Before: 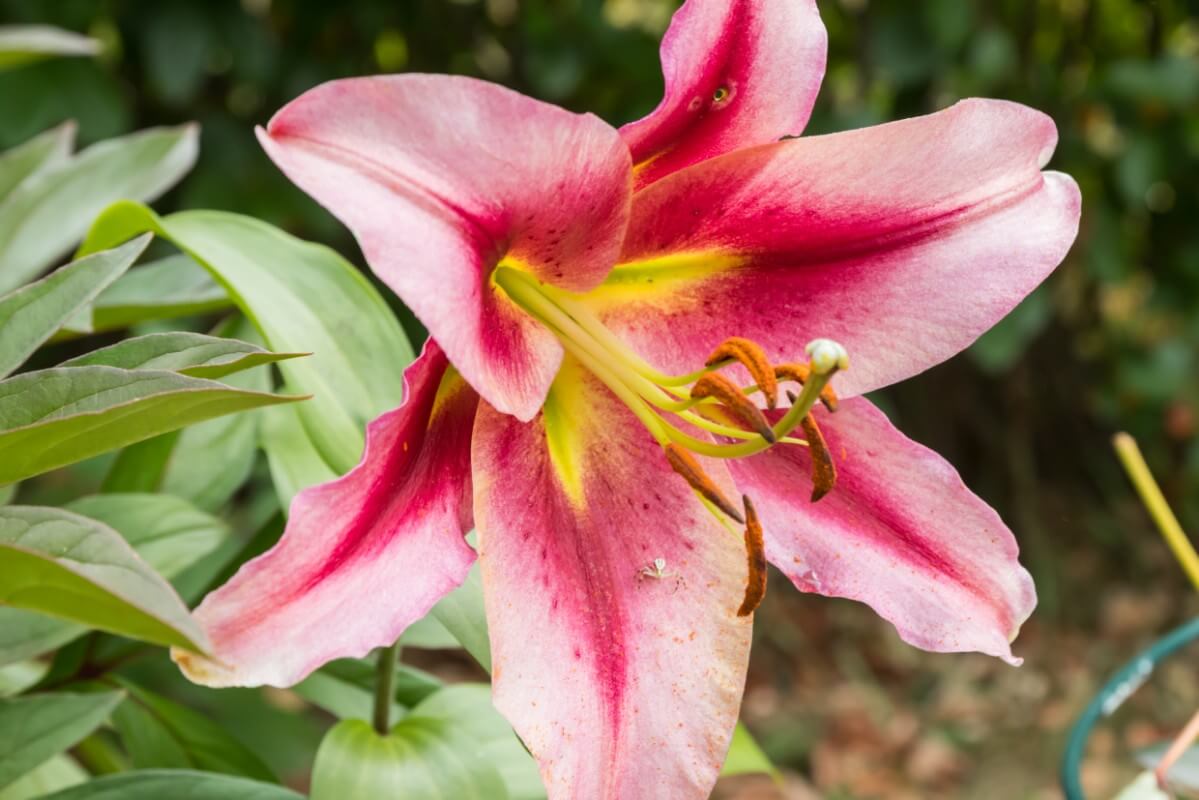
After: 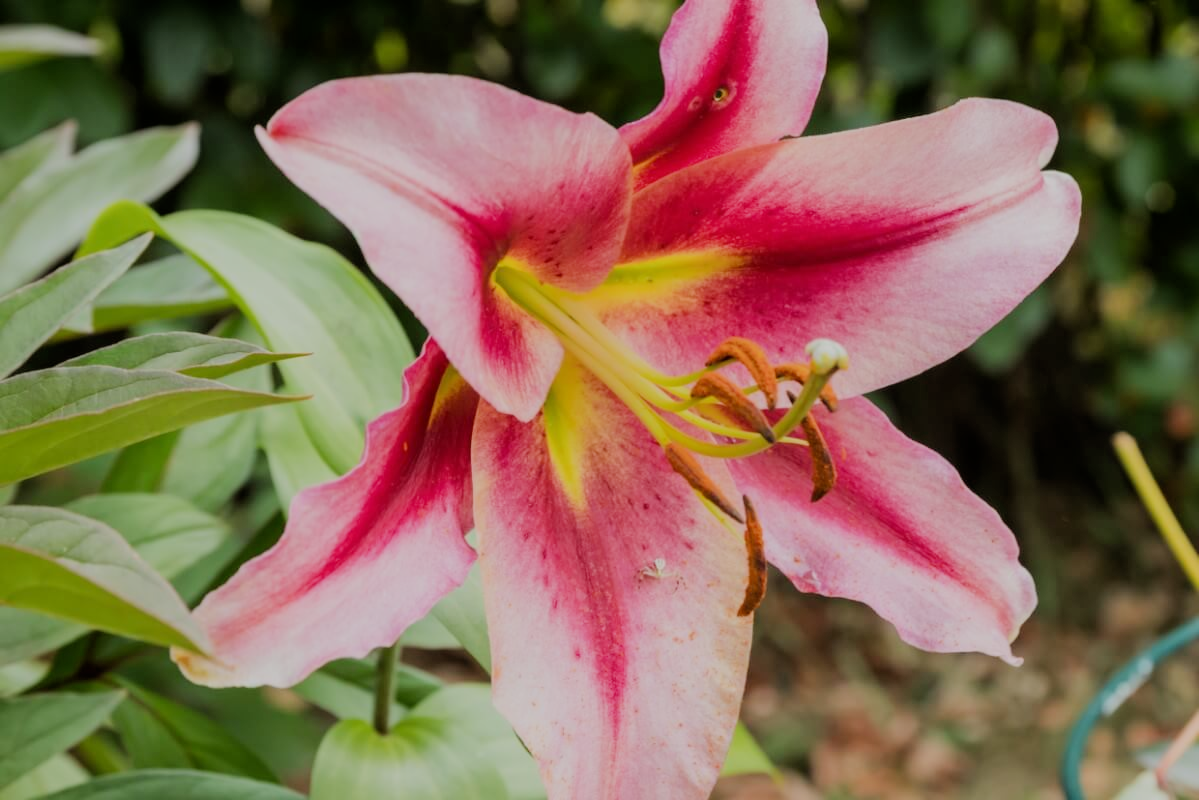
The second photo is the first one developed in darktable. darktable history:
filmic rgb: middle gray luminance 29.9%, black relative exposure -8.95 EV, white relative exposure 6.99 EV, threshold 2.95 EV, target black luminance 0%, hardness 2.97, latitude 1.55%, contrast 0.961, highlights saturation mix 6.38%, shadows ↔ highlights balance 12.2%, enable highlight reconstruction true
